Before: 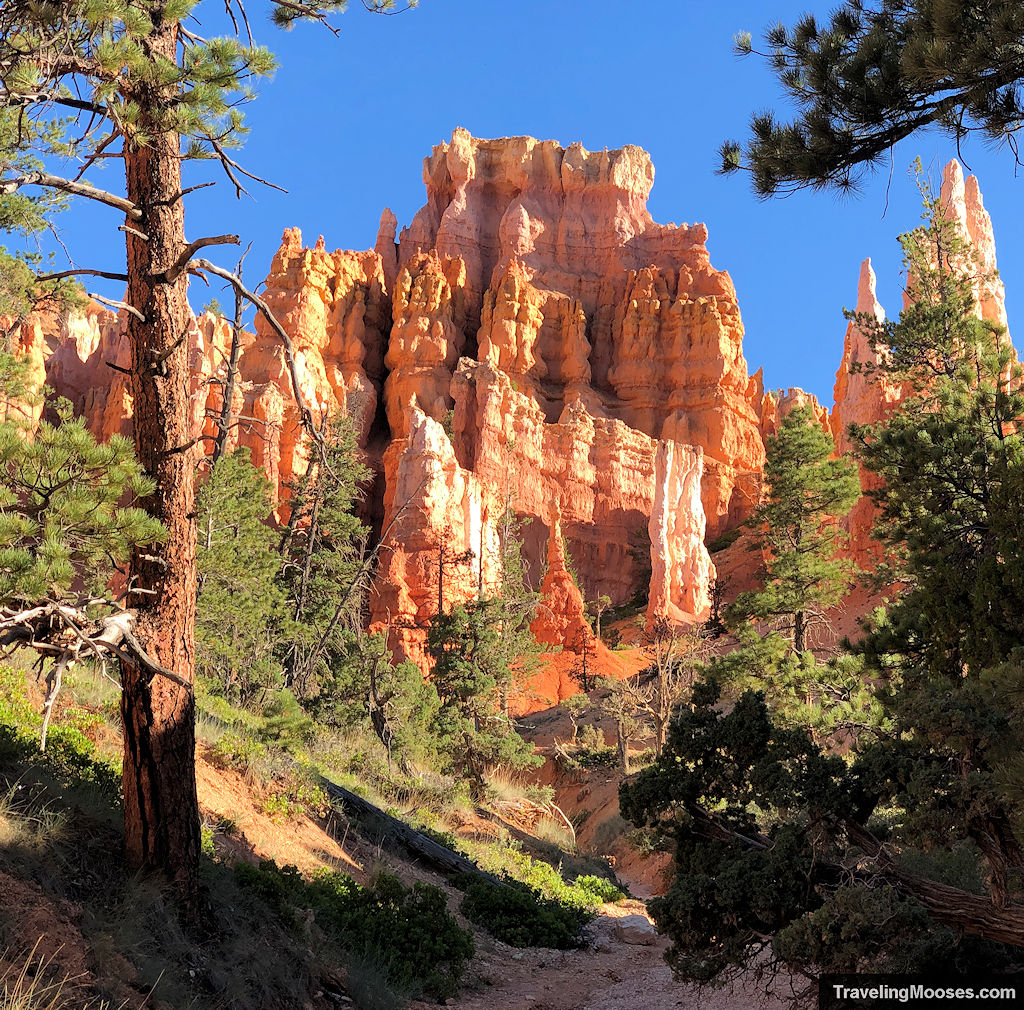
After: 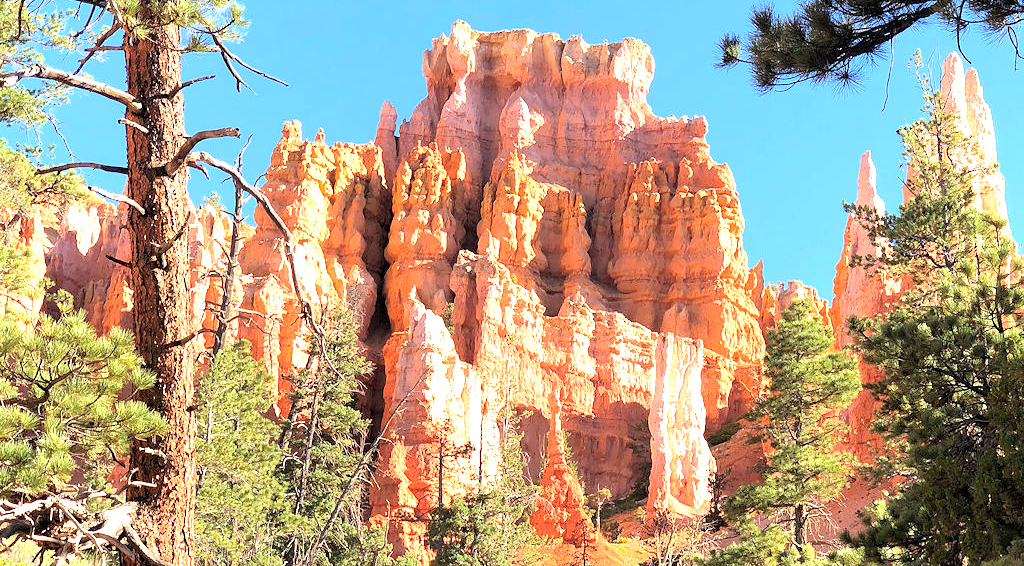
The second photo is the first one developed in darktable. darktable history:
white balance: red 0.976, blue 1.04
exposure: exposure 1.089 EV, compensate highlight preservation false
crop and rotate: top 10.605%, bottom 33.274%
sharpen: radius 2.883, amount 0.868, threshold 47.523
